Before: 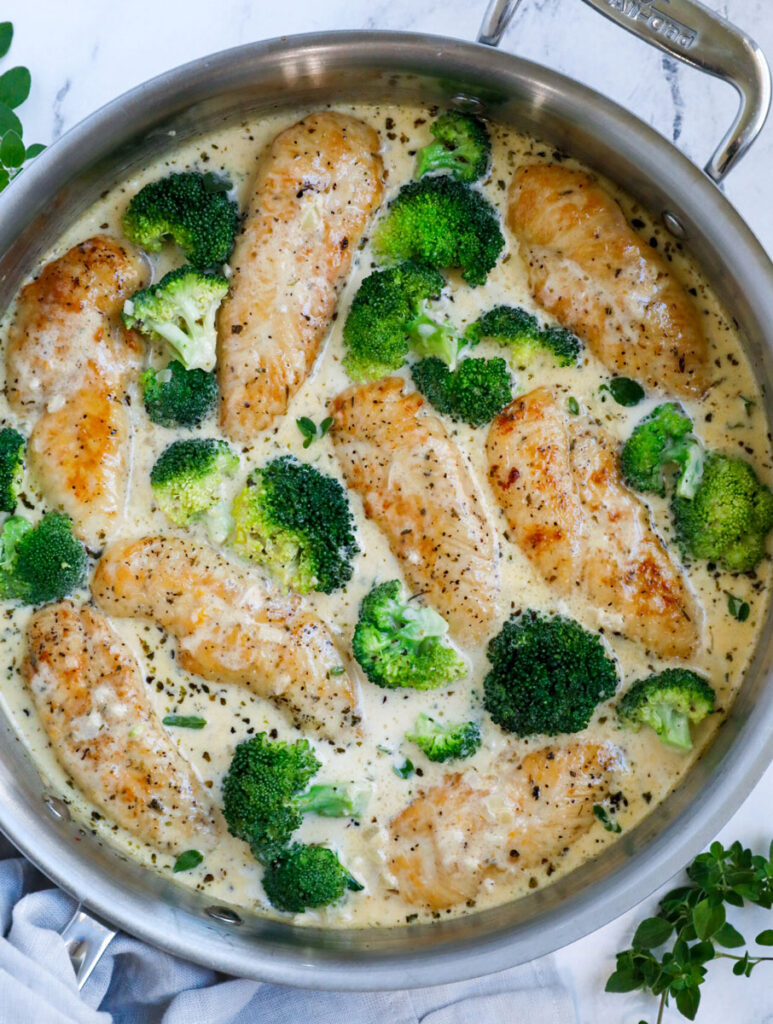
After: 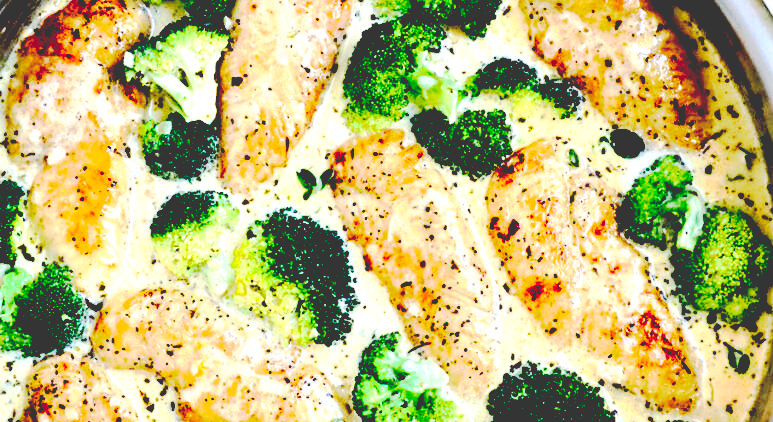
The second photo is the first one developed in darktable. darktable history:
sharpen: amount 0.218
base curve: curves: ch0 [(0.065, 0.026) (0.236, 0.358) (0.53, 0.546) (0.777, 0.841) (0.924, 0.992)], preserve colors none
crop and rotate: top 24.225%, bottom 34.484%
contrast equalizer: octaves 7, y [[0.609, 0.611, 0.615, 0.613, 0.607, 0.603], [0.504, 0.498, 0.496, 0.499, 0.506, 0.516], [0 ×6], [0 ×6], [0 ×6]]
contrast brightness saturation: contrast 0.196, brightness 0.162, saturation 0.223
tone equalizer: -8 EV -0.422 EV, -7 EV -0.419 EV, -6 EV -0.318 EV, -5 EV -0.184 EV, -3 EV 0.214 EV, -2 EV 0.334 EV, -1 EV 0.406 EV, +0 EV 0.444 EV
